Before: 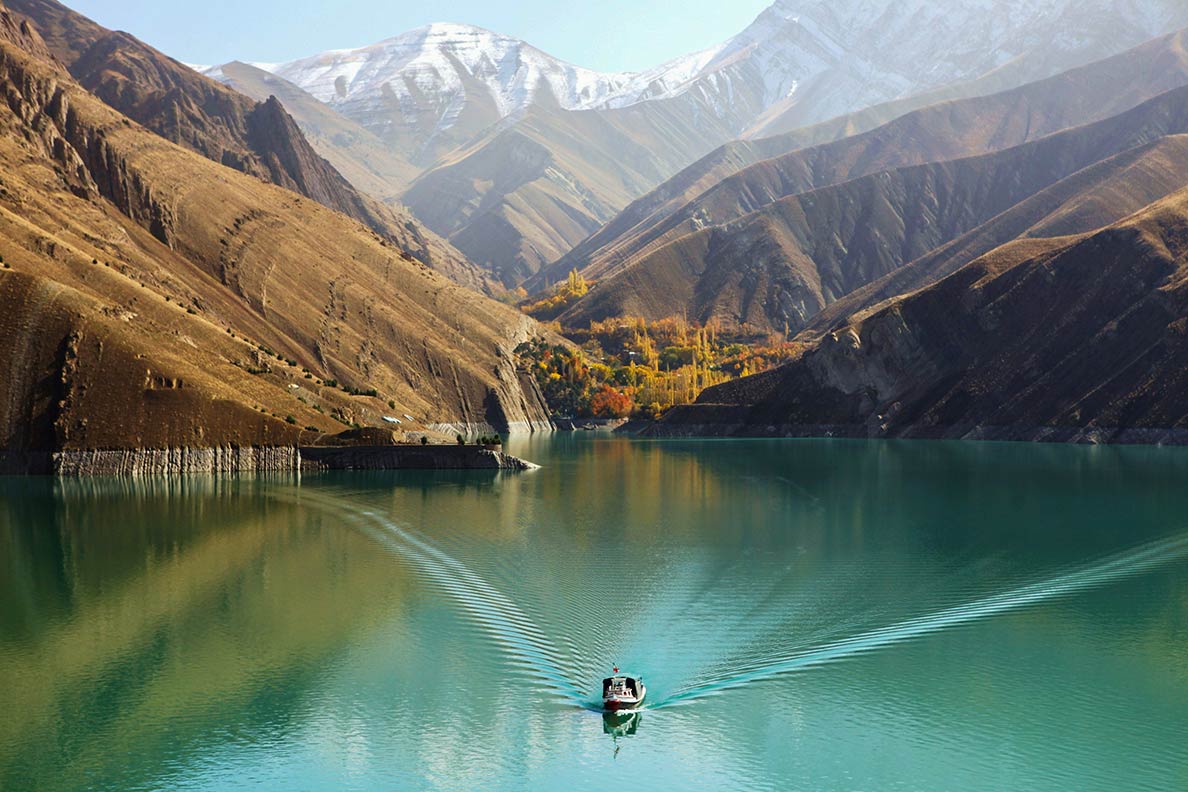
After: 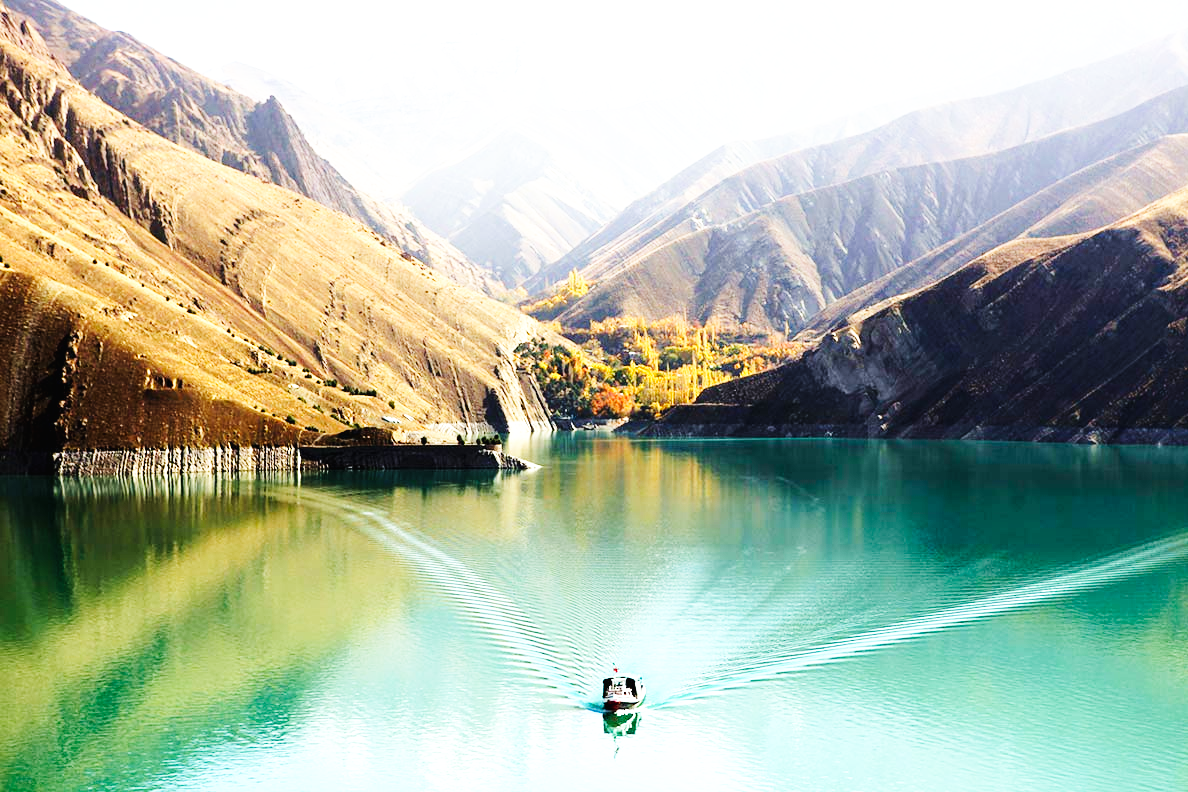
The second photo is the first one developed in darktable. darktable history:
base curve: curves: ch0 [(0, 0.003) (0.001, 0.002) (0.006, 0.004) (0.02, 0.022) (0.048, 0.086) (0.094, 0.234) (0.162, 0.431) (0.258, 0.629) (0.385, 0.8) (0.548, 0.918) (0.751, 0.988) (1, 1)], preserve colors none
tone equalizer: -8 EV -0.743 EV, -7 EV -0.701 EV, -6 EV -0.599 EV, -5 EV -0.37 EV, -3 EV 0.37 EV, -2 EV 0.6 EV, -1 EV 0.684 EV, +0 EV 0.741 EV, smoothing 1
